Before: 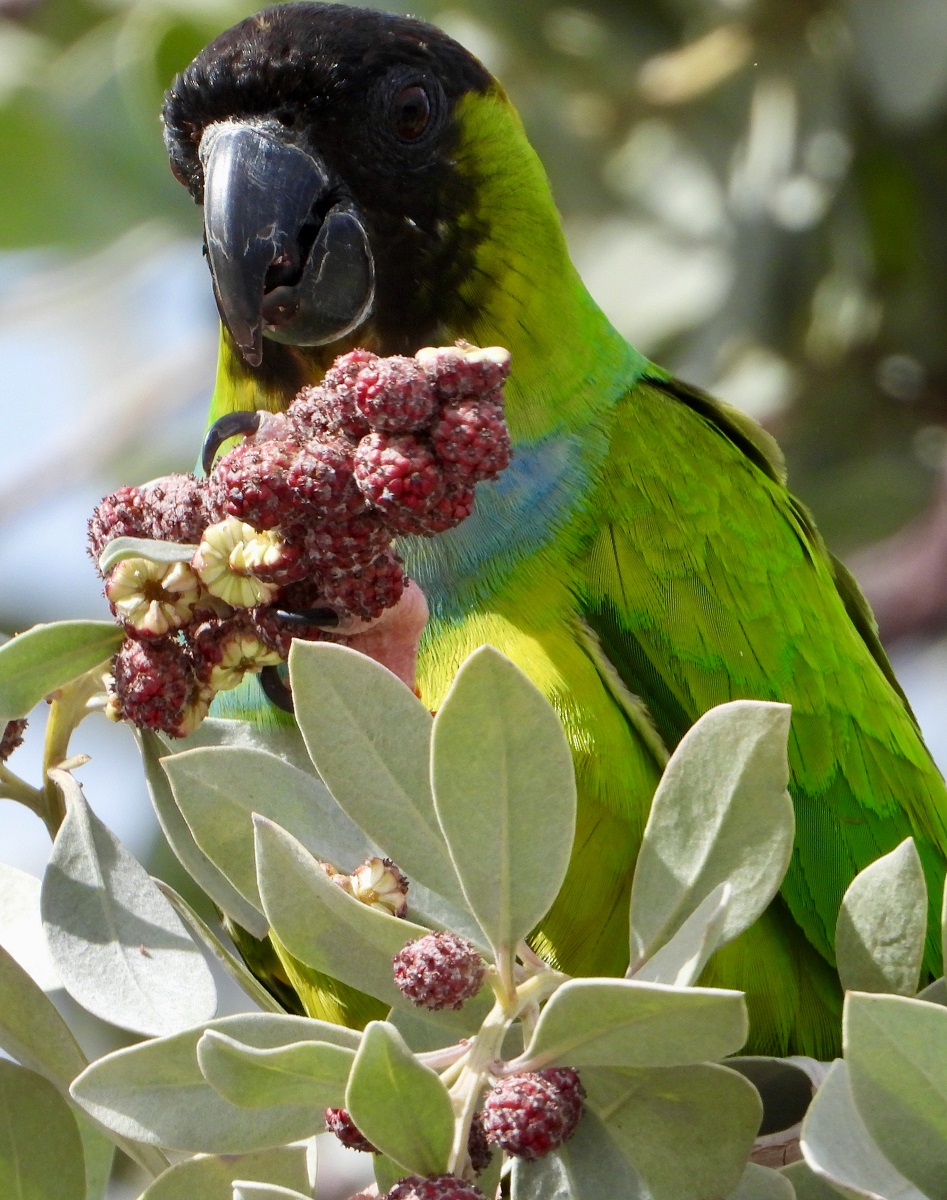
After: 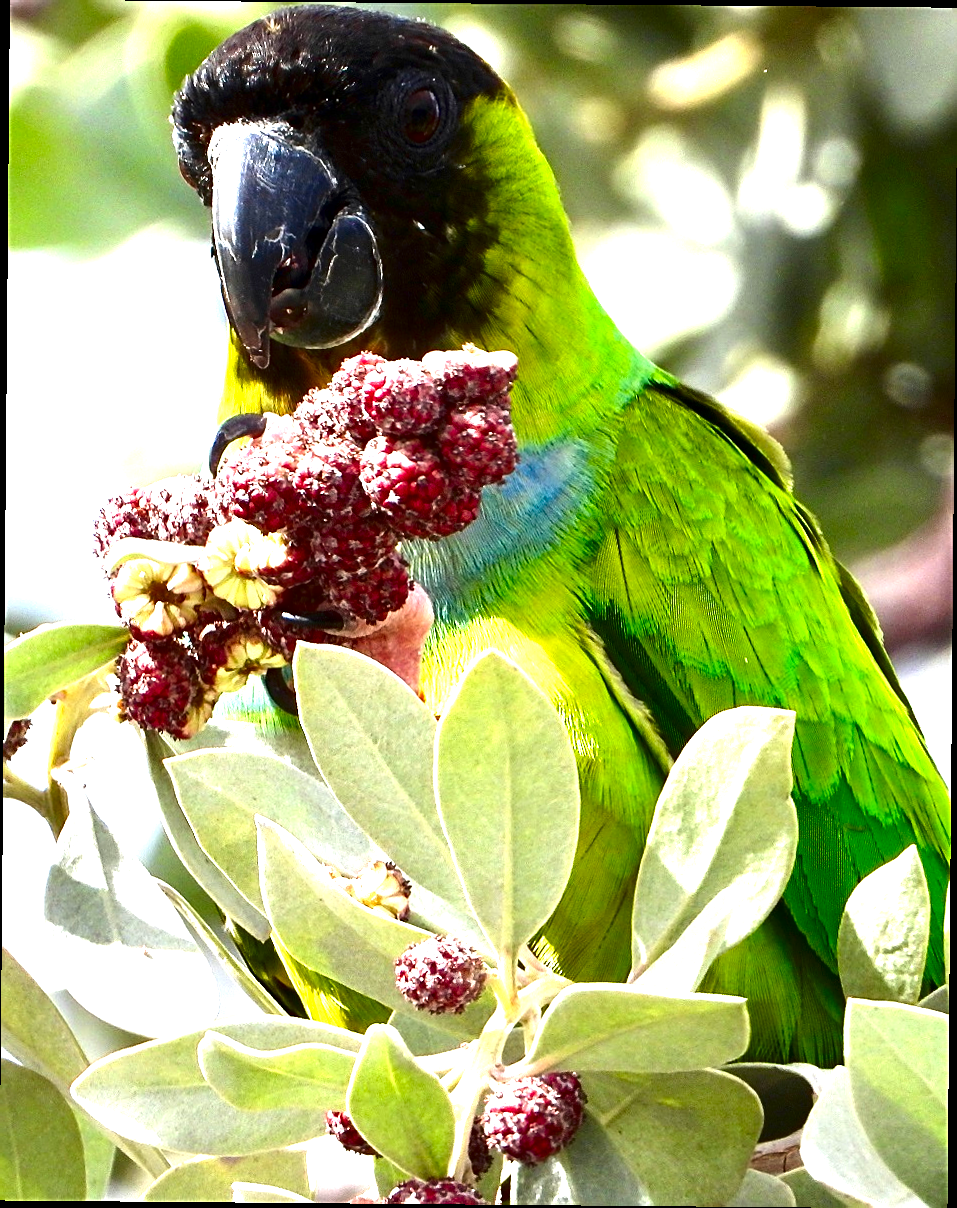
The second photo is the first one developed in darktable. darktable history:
exposure: black level correction 0, exposure 1.603 EV, compensate highlight preservation false
contrast brightness saturation: contrast 0.102, brightness -0.278, saturation 0.143
sharpen: on, module defaults
crop and rotate: angle -0.498°
